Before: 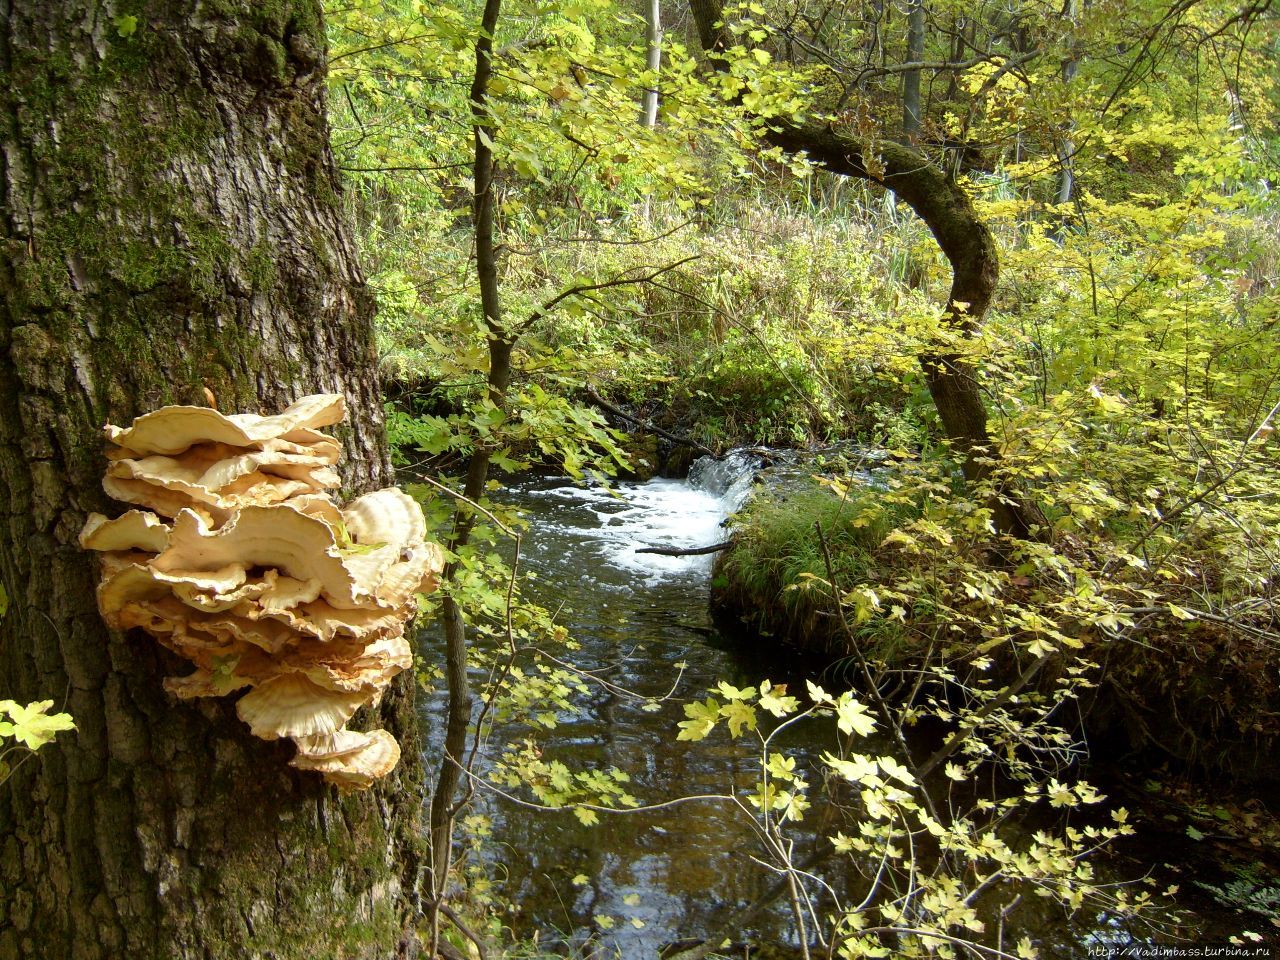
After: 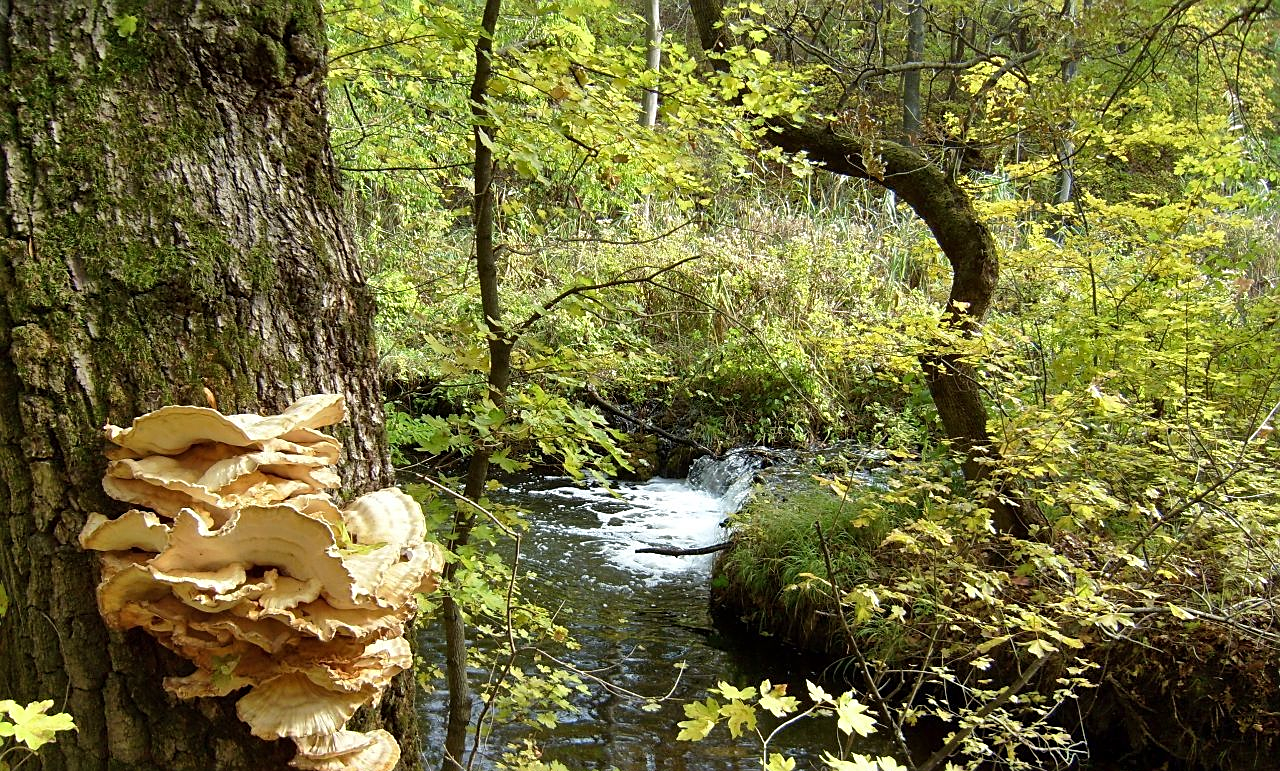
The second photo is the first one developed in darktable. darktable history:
sharpen: on, module defaults
crop: bottom 19.591%
shadows and highlights: soften with gaussian
